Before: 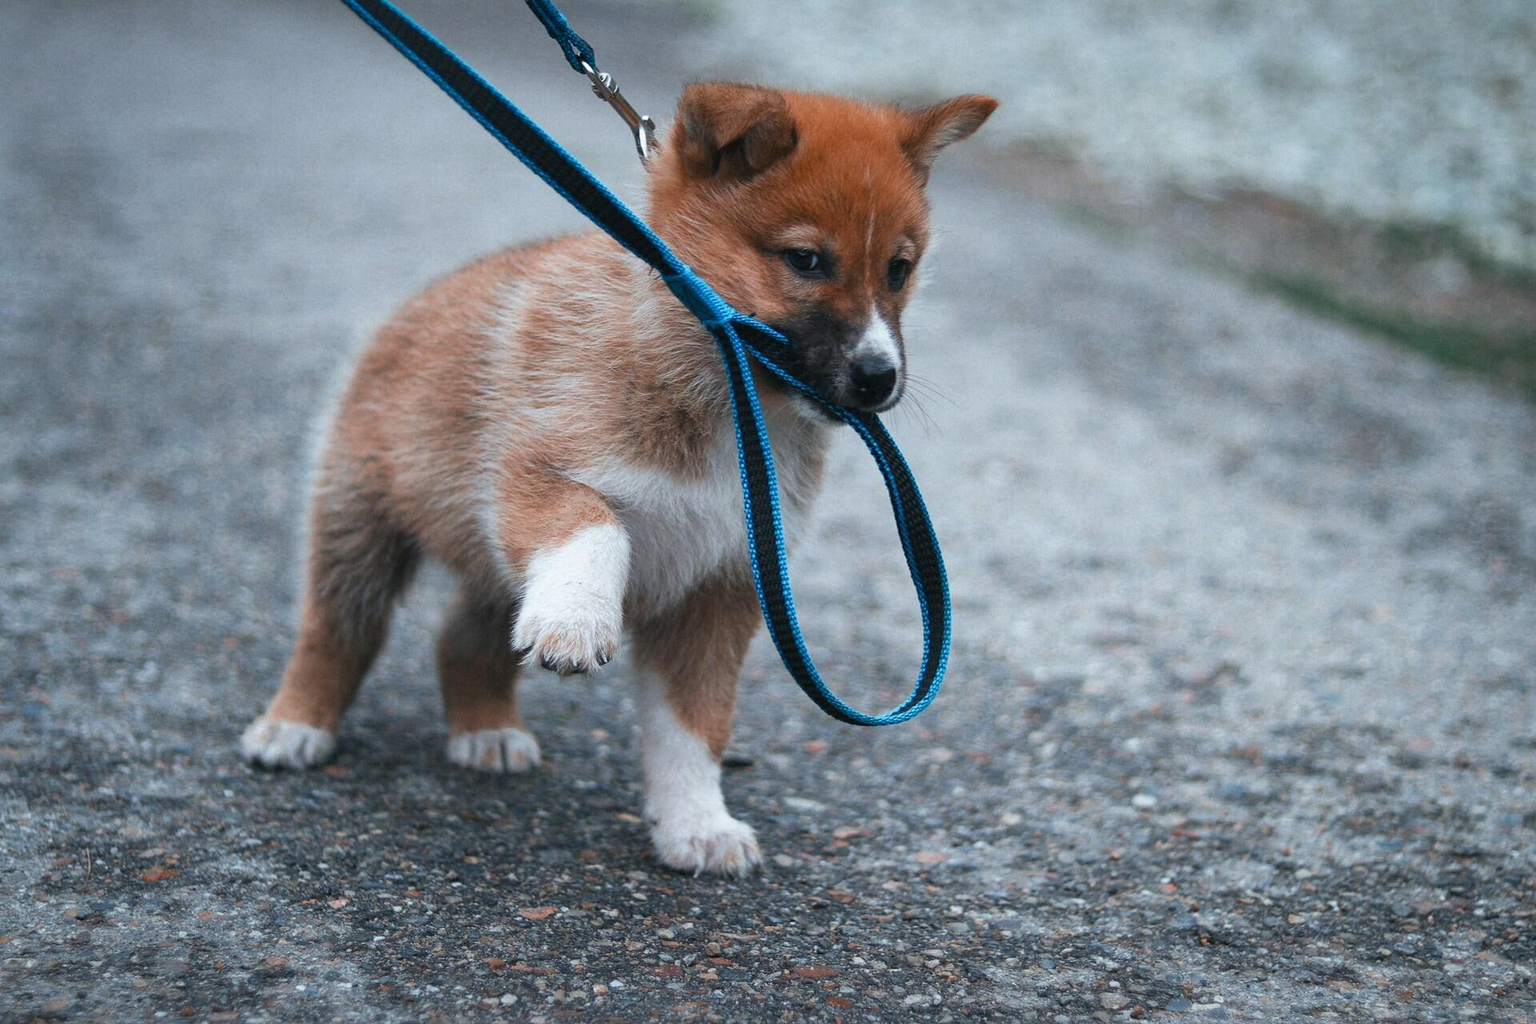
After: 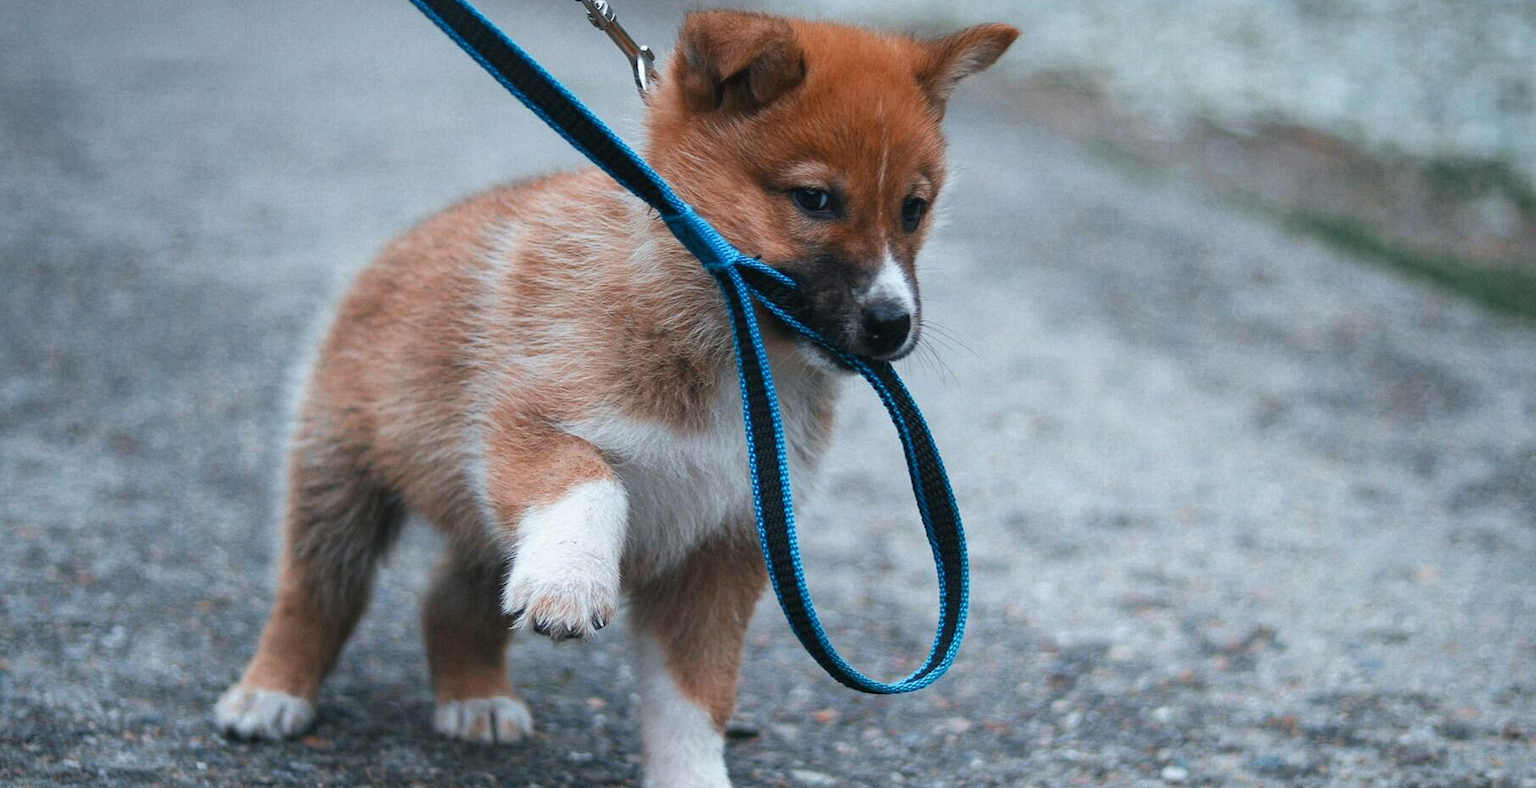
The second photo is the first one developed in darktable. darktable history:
crop: left 2.554%, top 7.119%, right 3.299%, bottom 20.359%
velvia: strength 9.56%
